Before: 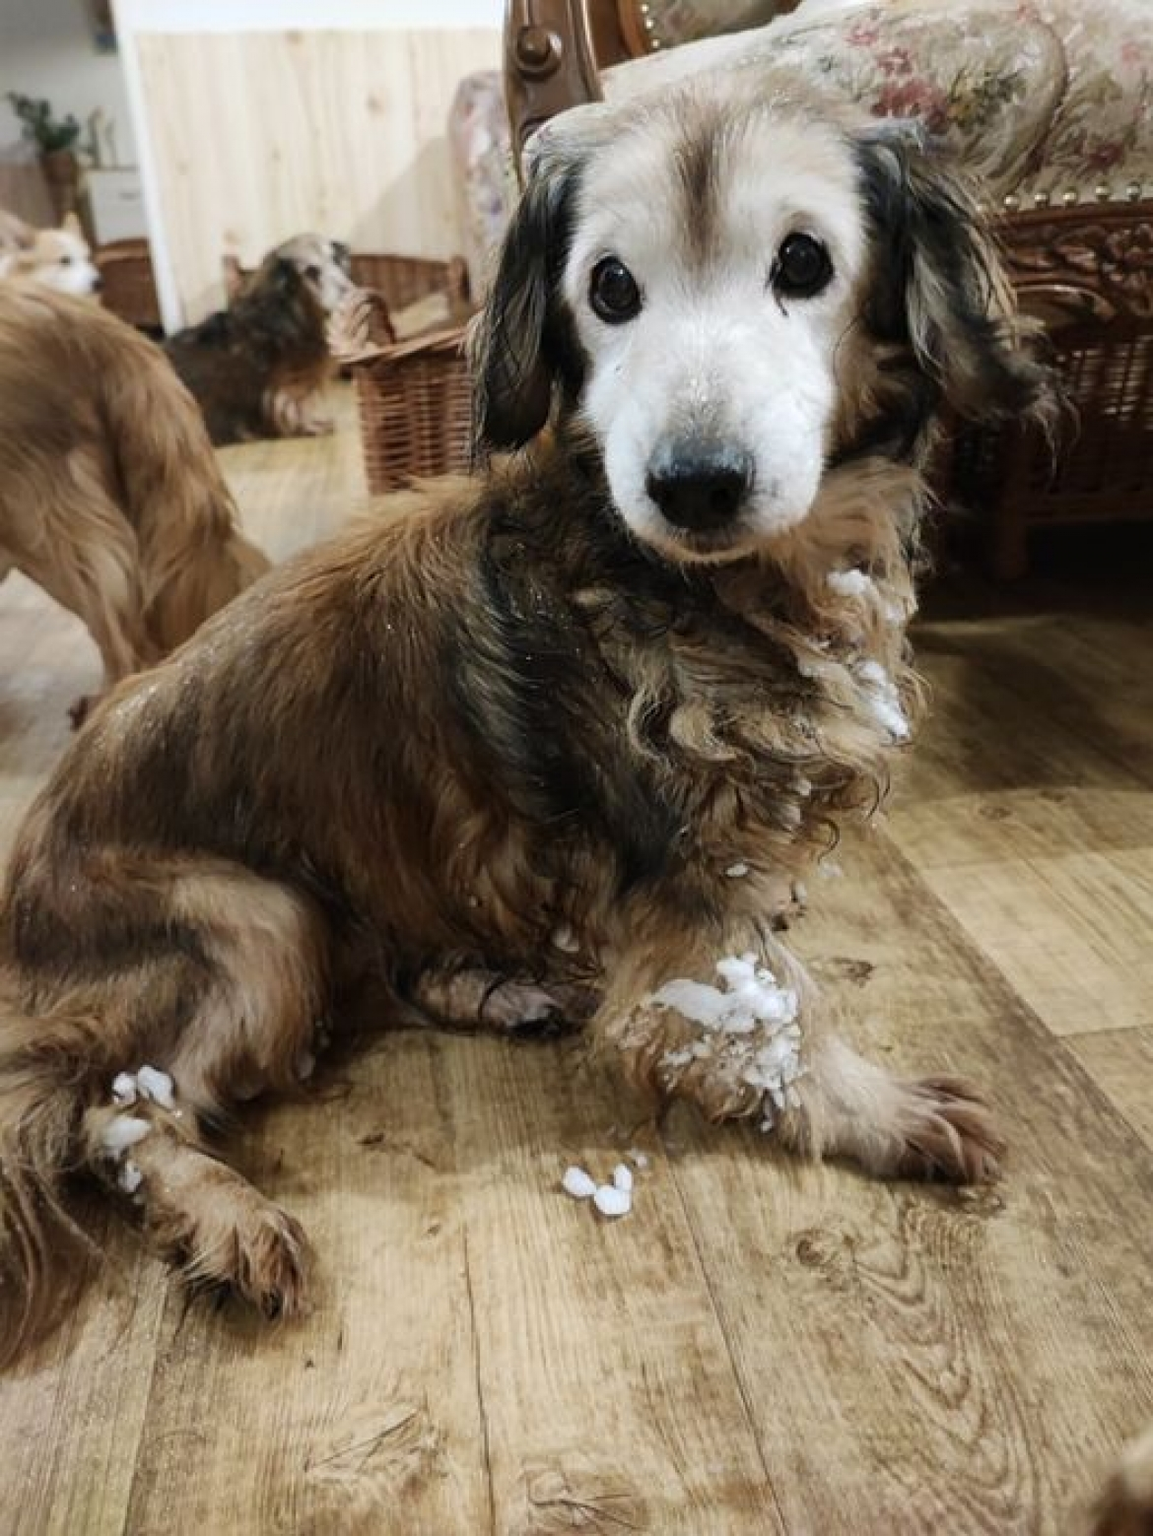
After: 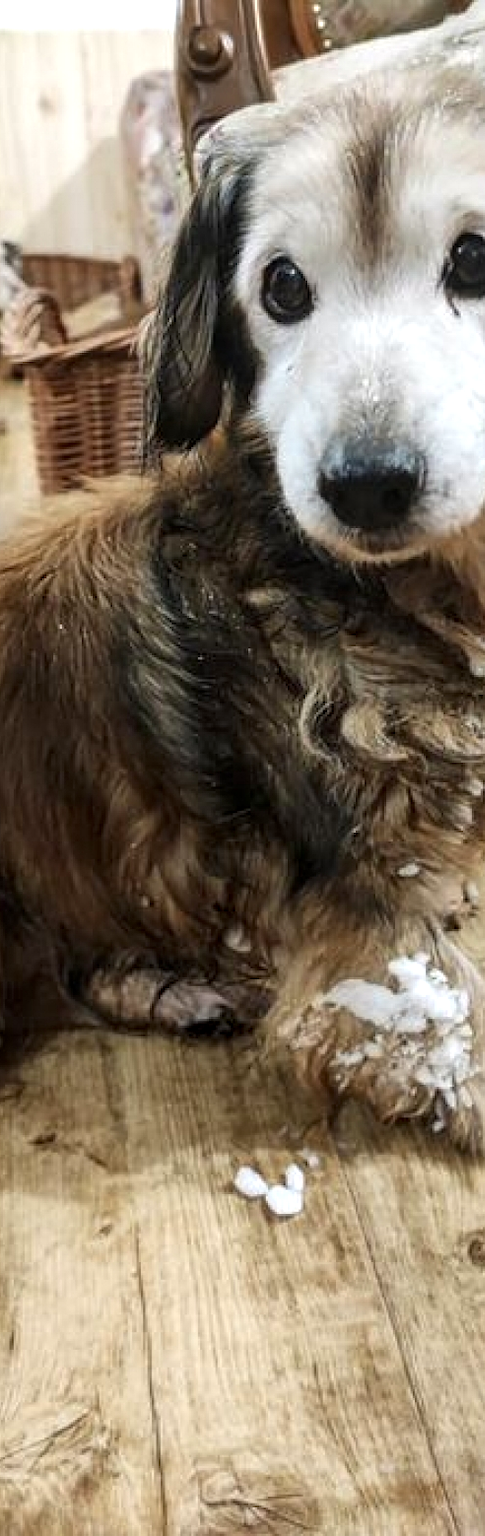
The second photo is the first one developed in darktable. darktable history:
crop: left 28.464%, right 29.326%
exposure: exposure 0.288 EV, compensate exposure bias true, compensate highlight preservation false
local contrast: on, module defaults
